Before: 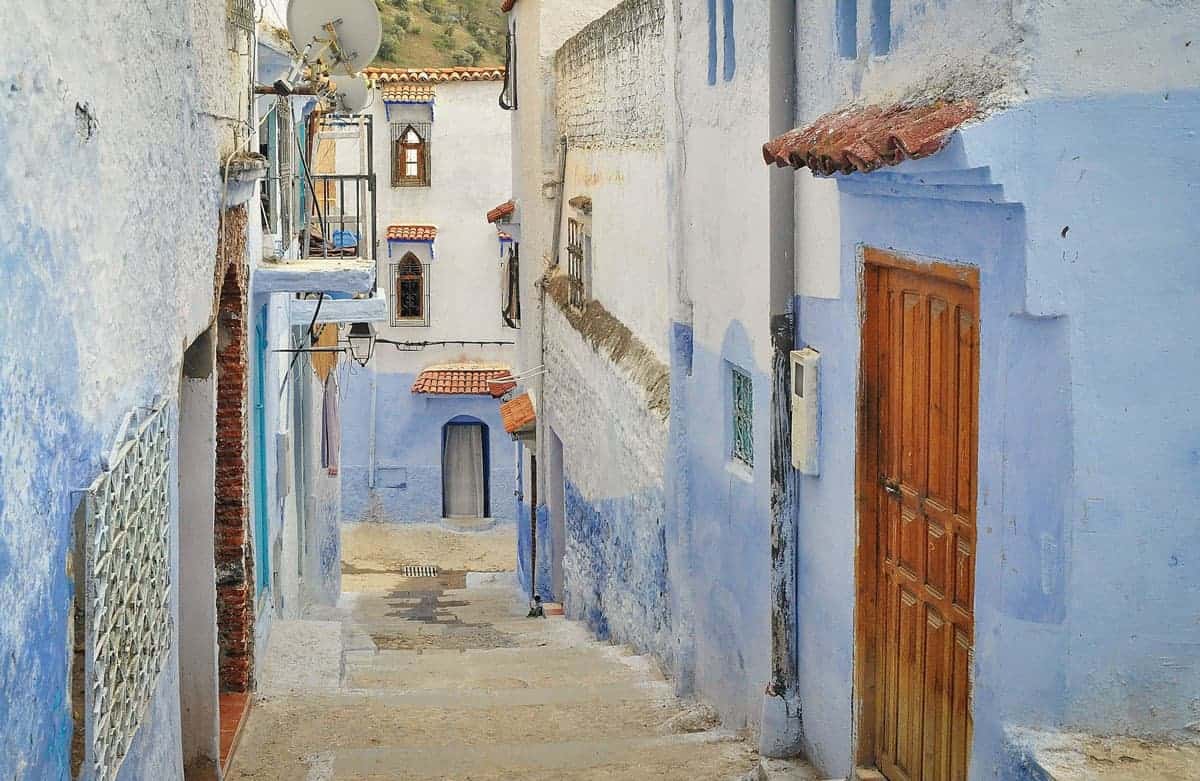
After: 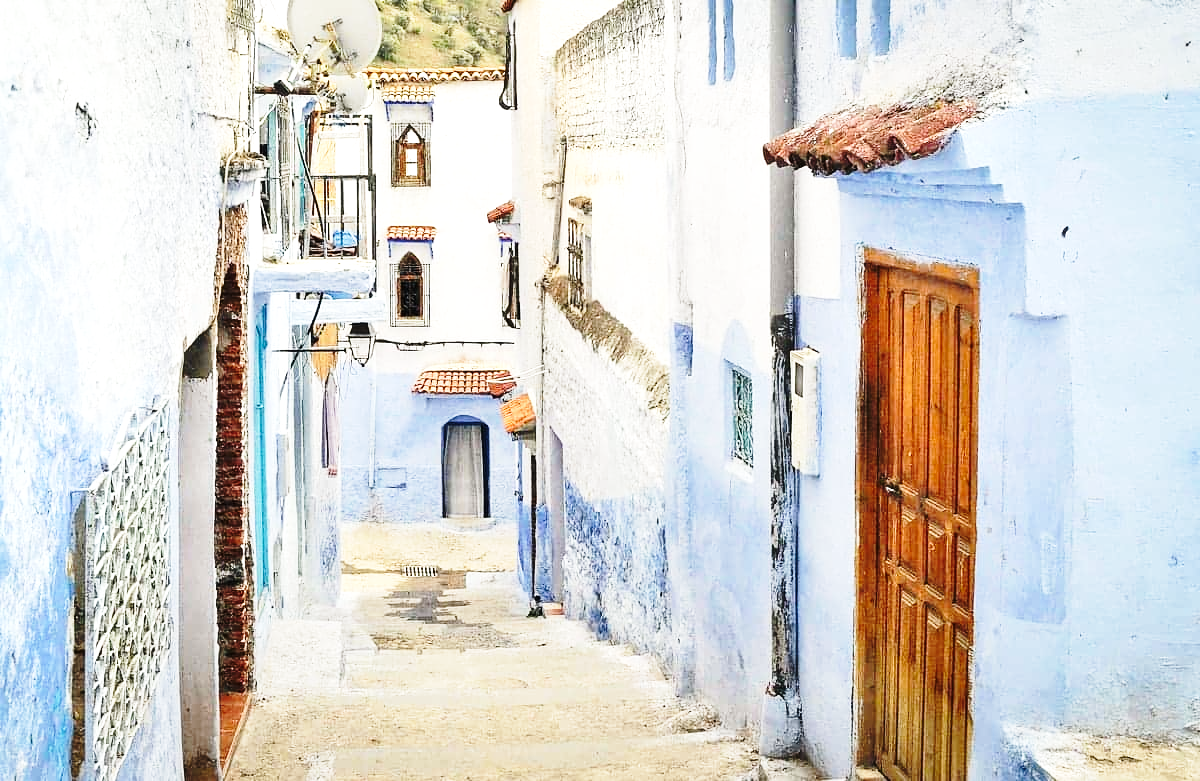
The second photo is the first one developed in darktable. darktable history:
tone equalizer: -8 EV -0.75 EV, -7 EV -0.7 EV, -6 EV -0.6 EV, -5 EV -0.4 EV, -3 EV 0.4 EV, -2 EV 0.6 EV, -1 EV 0.7 EV, +0 EV 0.75 EV, edges refinement/feathering 500, mask exposure compensation -1.57 EV, preserve details no
base curve: curves: ch0 [(0, 0) (0.028, 0.03) (0.121, 0.232) (0.46, 0.748) (0.859, 0.968) (1, 1)], preserve colors none
